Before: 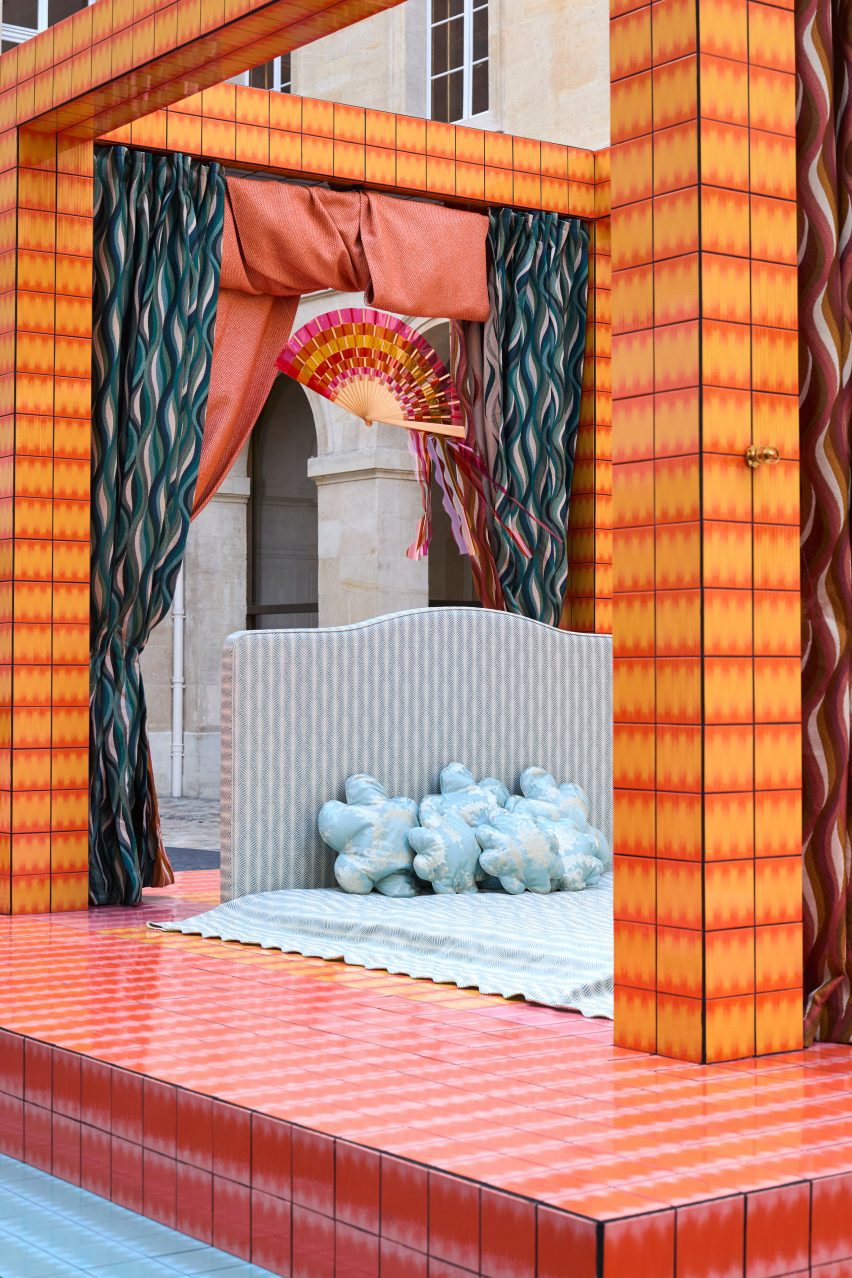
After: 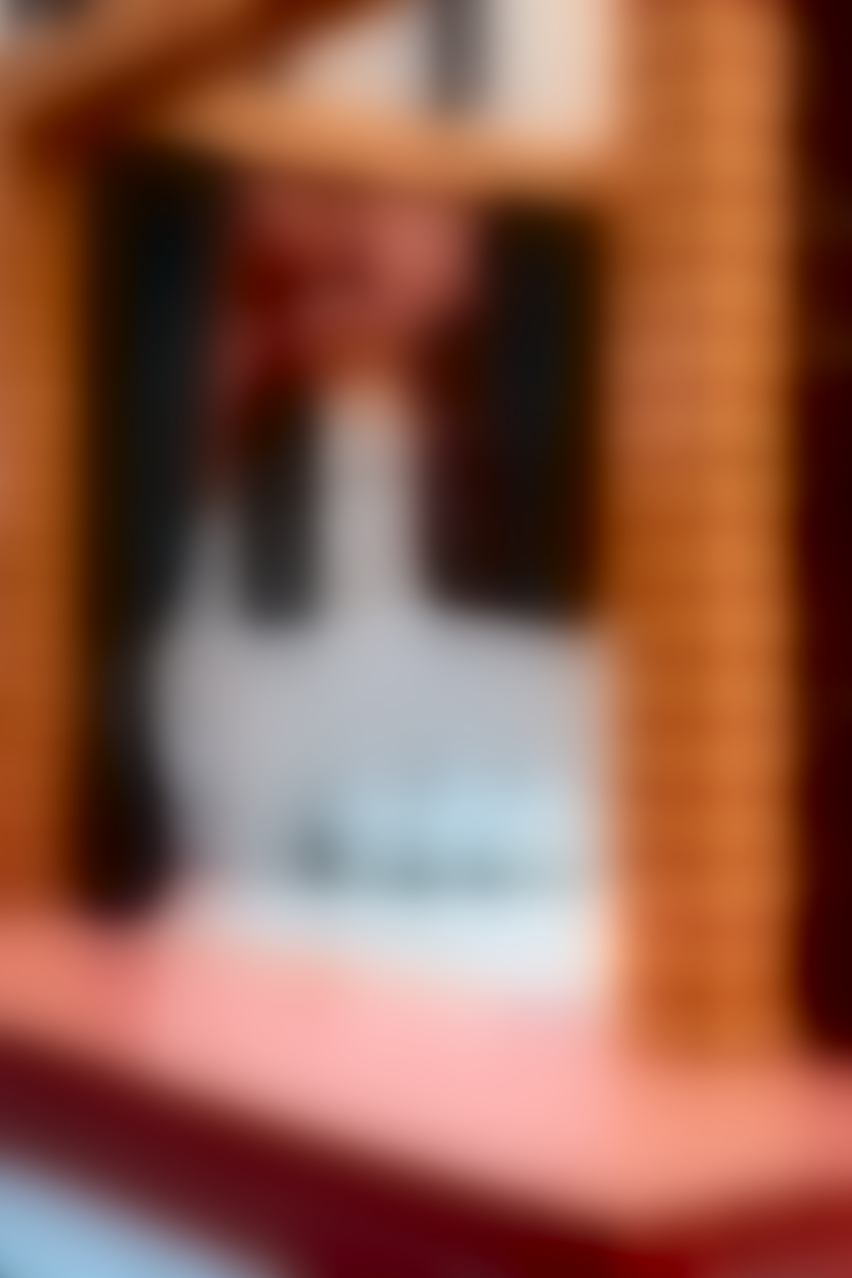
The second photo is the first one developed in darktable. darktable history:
white balance: emerald 1
lowpass: radius 31.92, contrast 1.72, brightness -0.98, saturation 0.94
